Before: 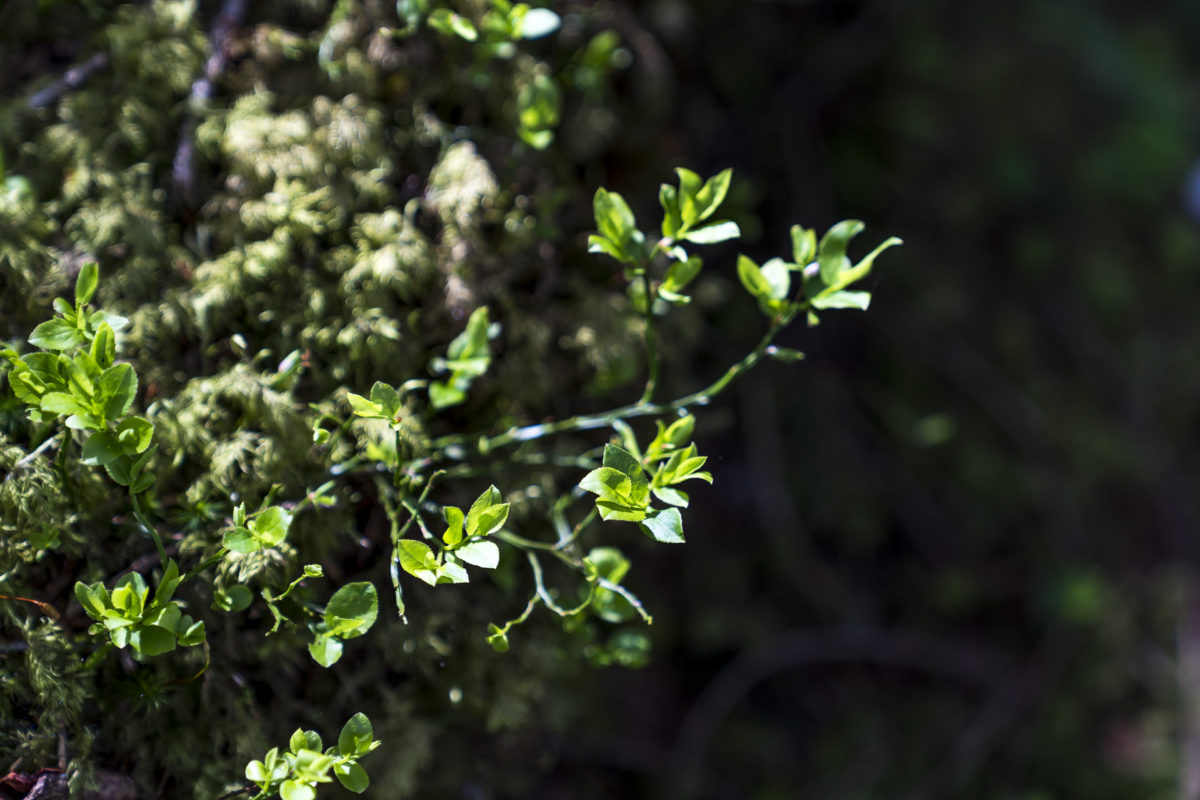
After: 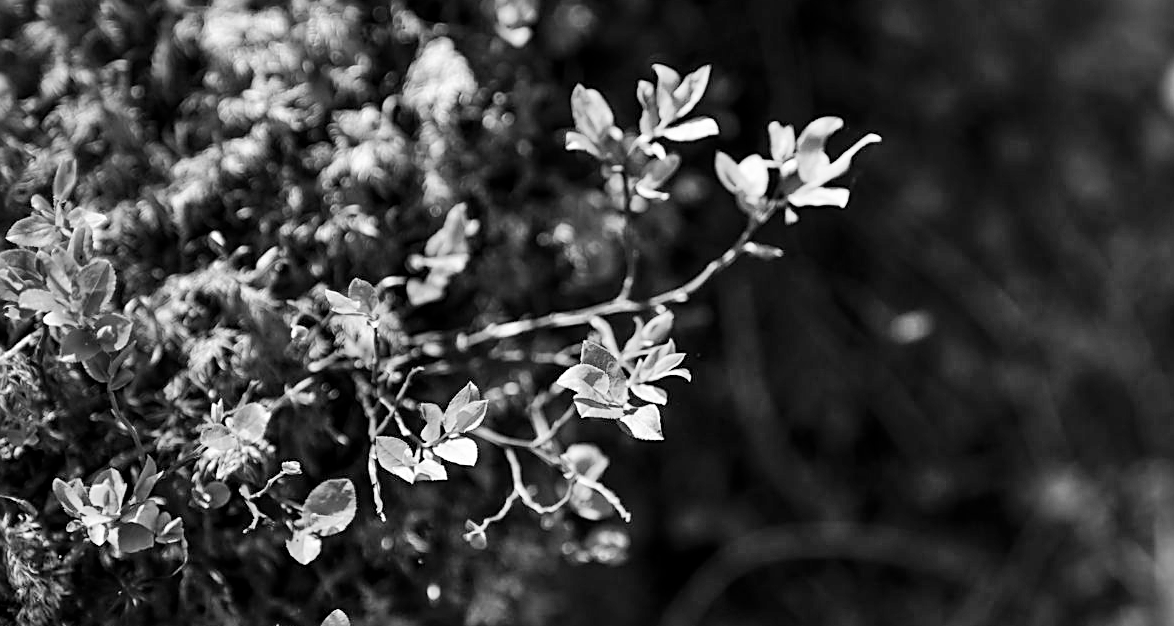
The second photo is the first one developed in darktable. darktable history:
color balance rgb: perceptual saturation grading › global saturation 19.604%, global vibrance 20%
color calibration: output gray [0.22, 0.42, 0.37, 0], illuminant as shot in camera, x 0.358, y 0.373, temperature 4628.91 K
sharpen: amount 0.598
crop and rotate: left 1.899%, top 12.877%, right 0.254%, bottom 8.78%
shadows and highlights: shadows 60.1, soften with gaussian
